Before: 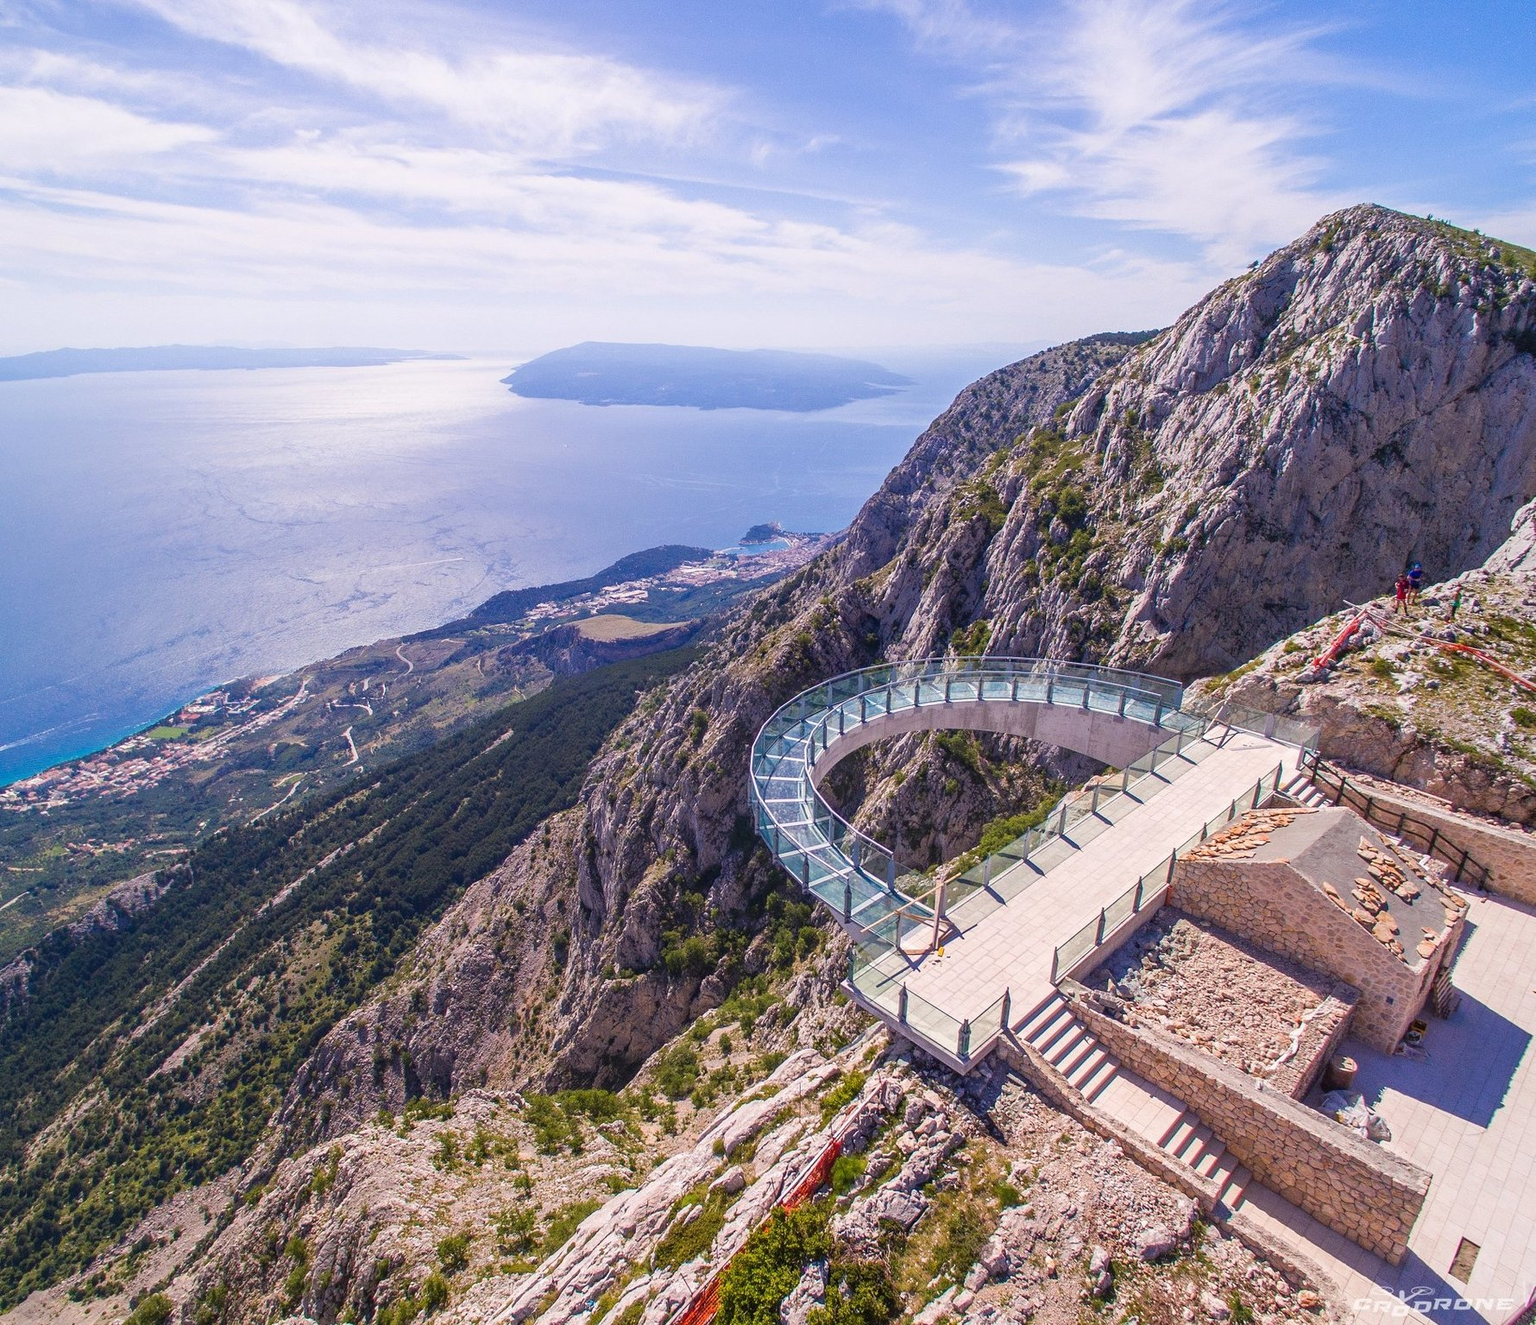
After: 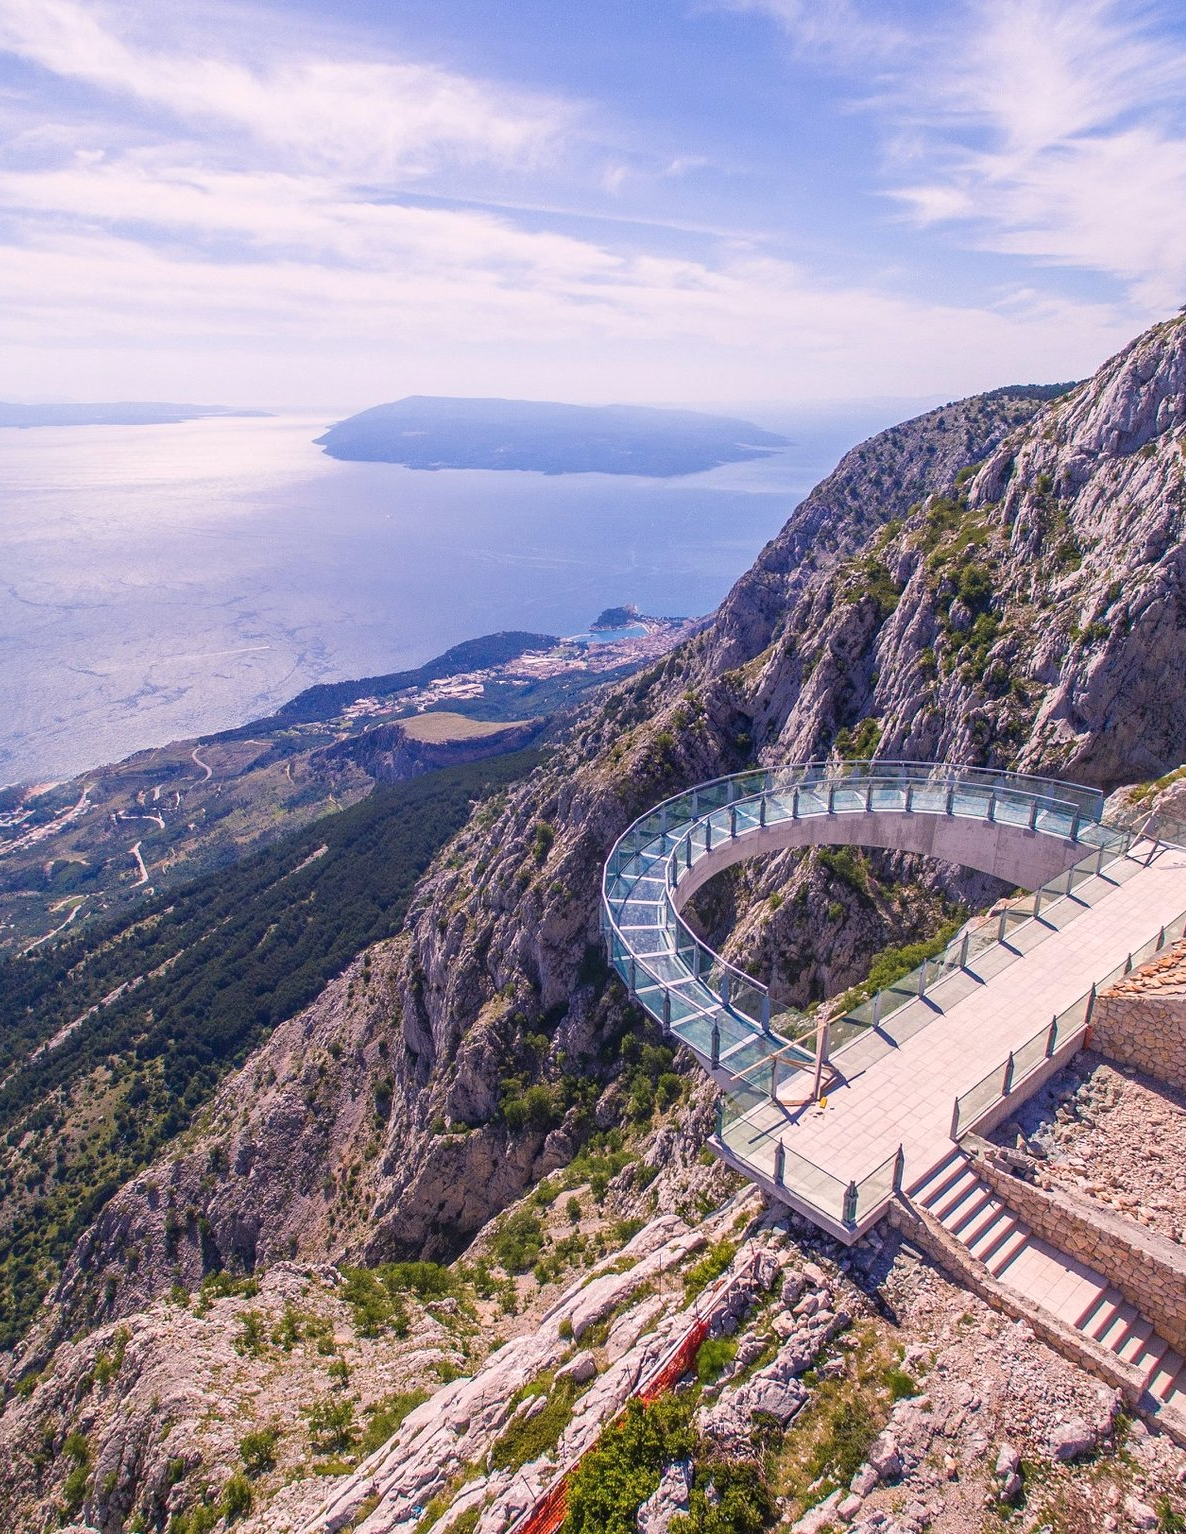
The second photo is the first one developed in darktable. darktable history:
color balance rgb: shadows lift › chroma 1.41%, shadows lift › hue 260°, power › chroma 0.5%, power › hue 260°, highlights gain › chroma 1%, highlights gain › hue 27°, saturation formula JzAzBz (2021)
crop and rotate: left 15.055%, right 18.278%
